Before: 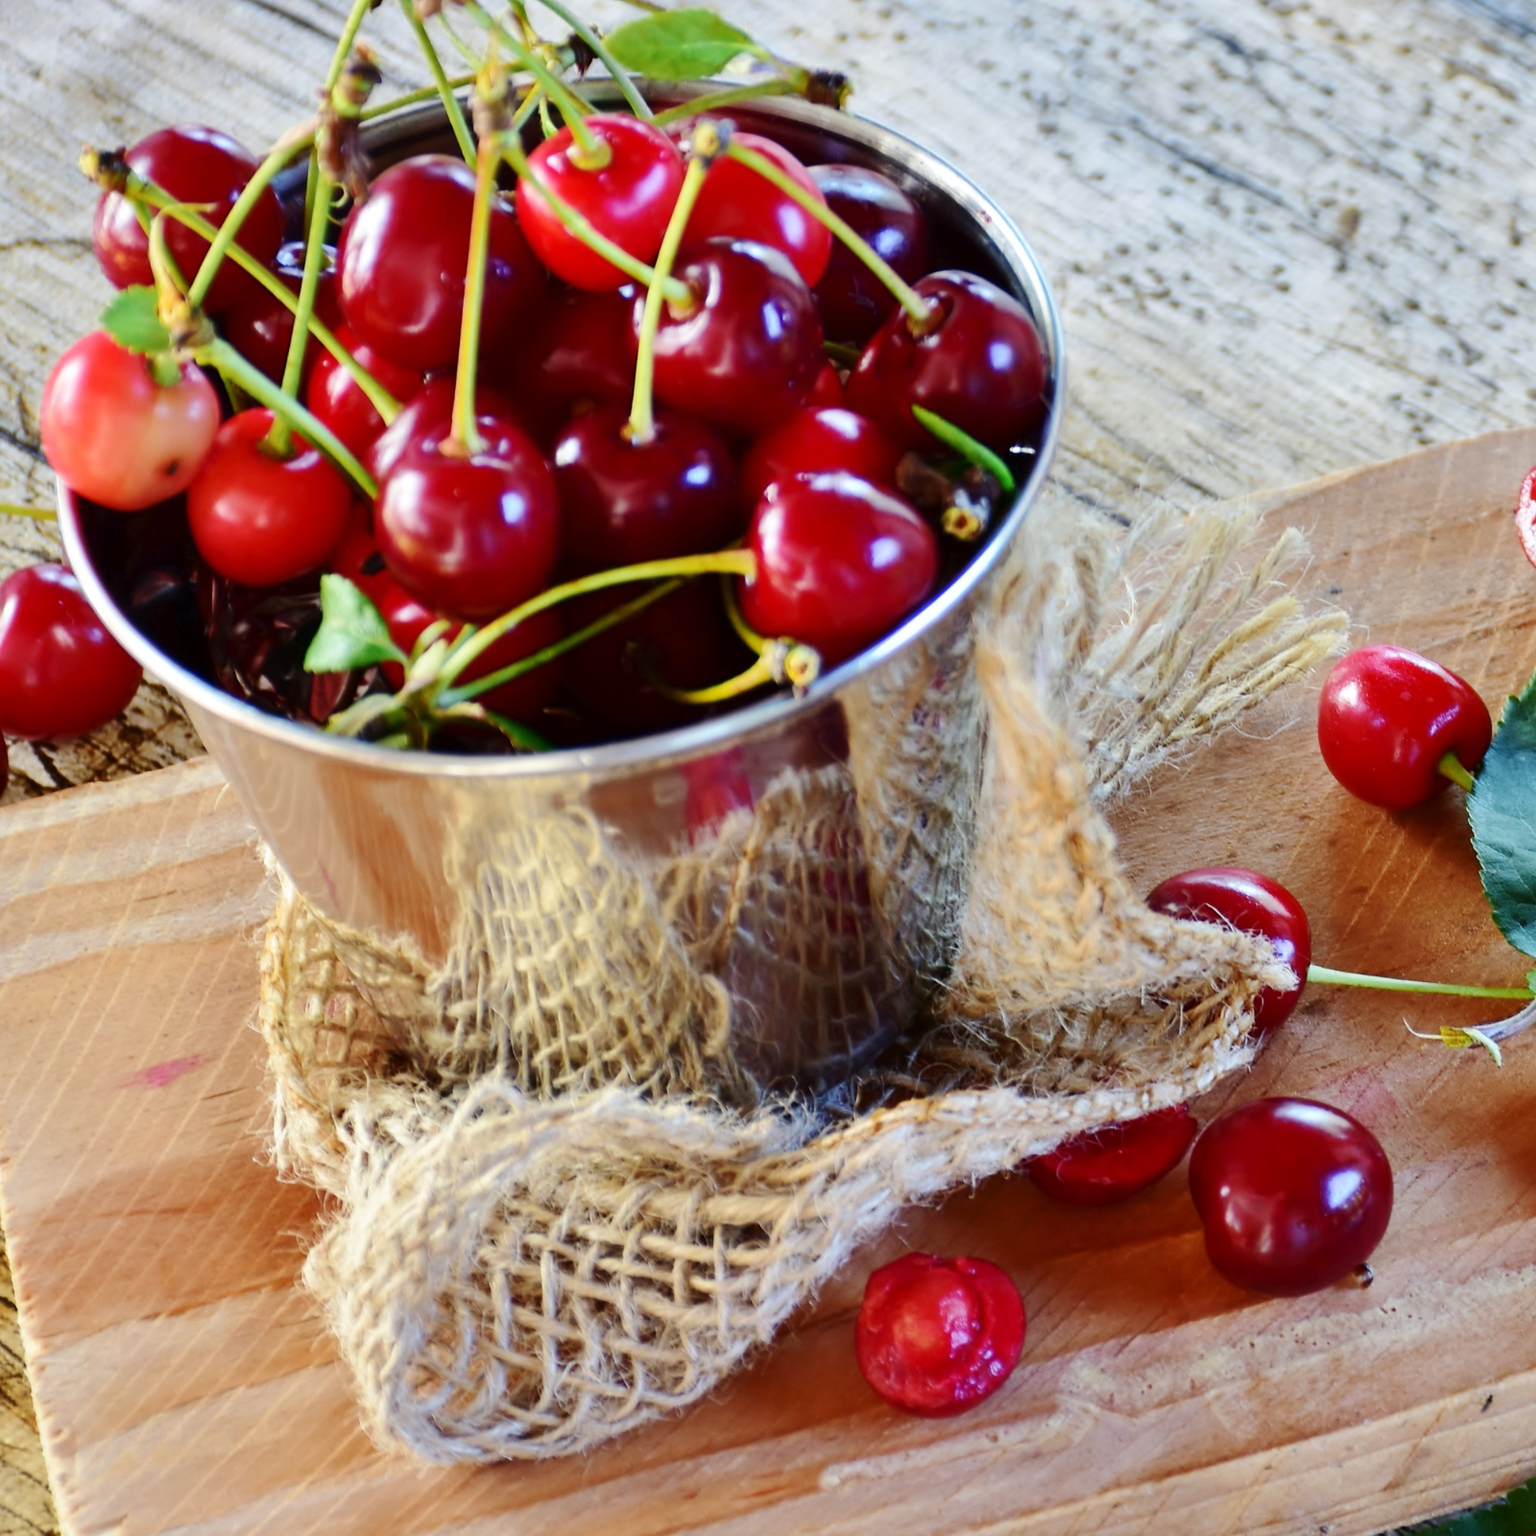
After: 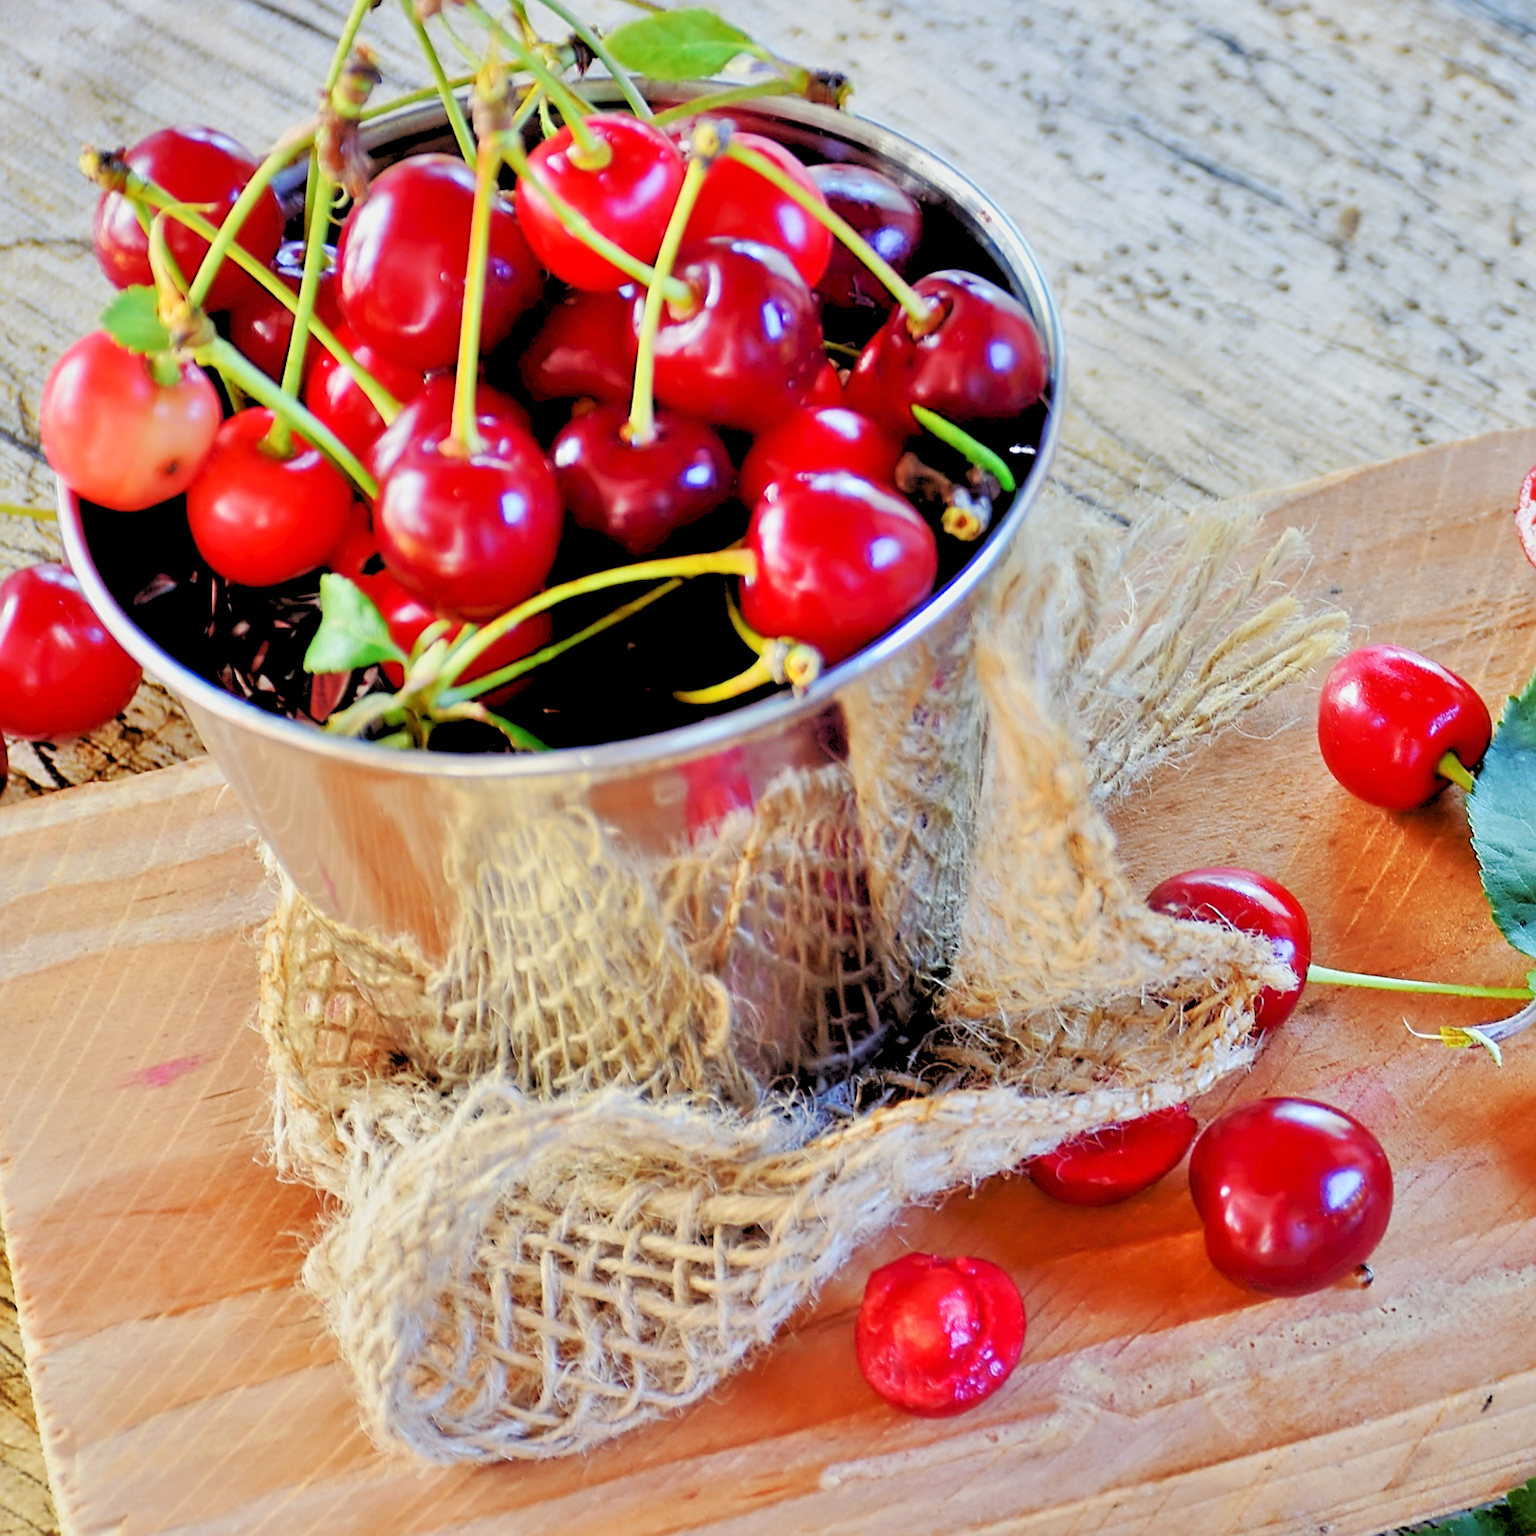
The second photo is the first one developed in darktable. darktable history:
rgb levels: preserve colors sum RGB, levels [[0.038, 0.433, 0.934], [0, 0.5, 1], [0, 0.5, 1]]
sharpen: on, module defaults
tone equalizer: -7 EV 0.15 EV, -6 EV 0.6 EV, -5 EV 1.15 EV, -4 EV 1.33 EV, -3 EV 1.15 EV, -2 EV 0.6 EV, -1 EV 0.15 EV, mask exposure compensation -0.5 EV
